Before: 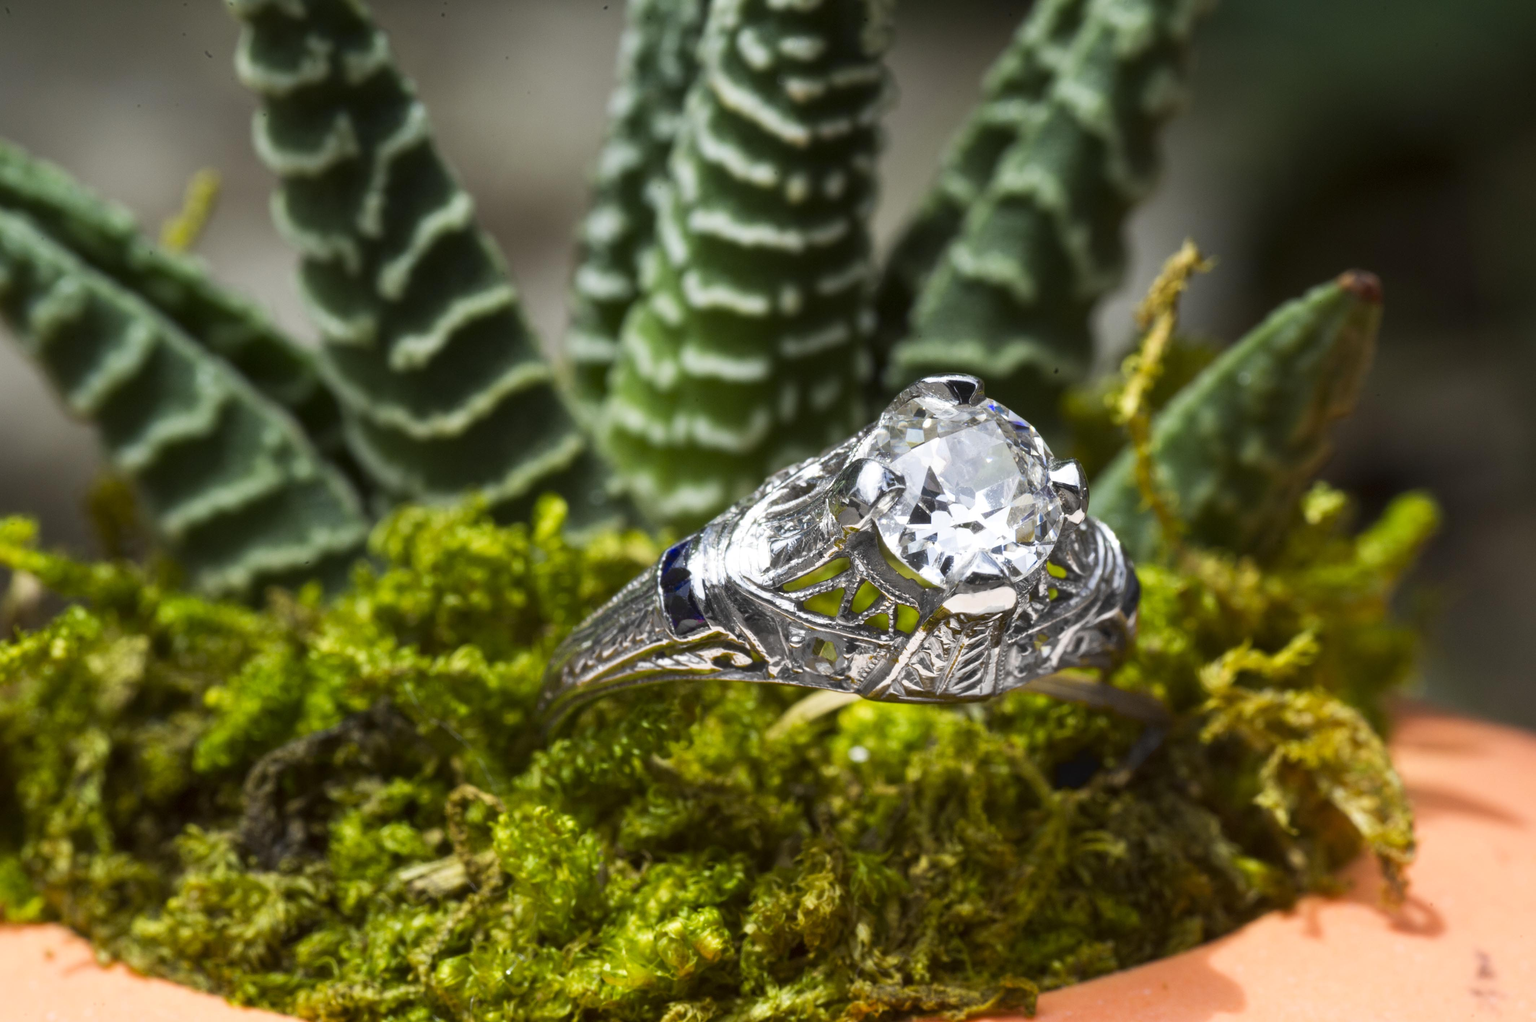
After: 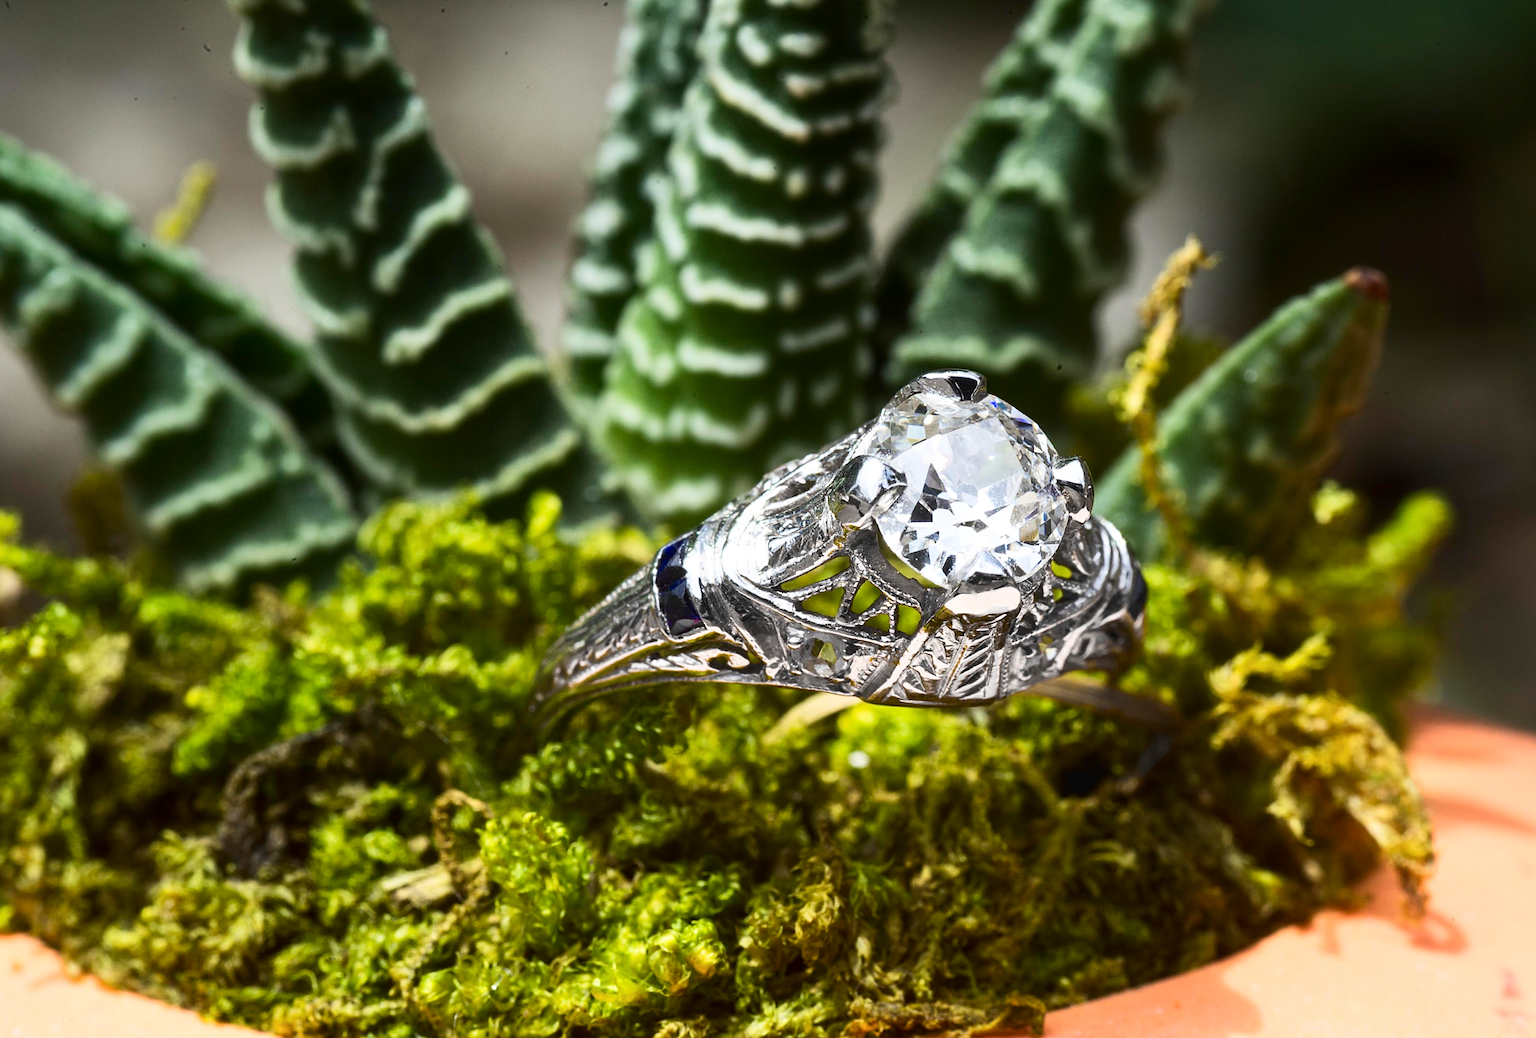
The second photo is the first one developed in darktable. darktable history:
rotate and perspective: rotation 0.226°, lens shift (vertical) -0.042, crop left 0.023, crop right 0.982, crop top 0.006, crop bottom 0.994
contrast brightness saturation: contrast 0.24, brightness 0.09
sharpen: radius 2.543, amount 0.636
